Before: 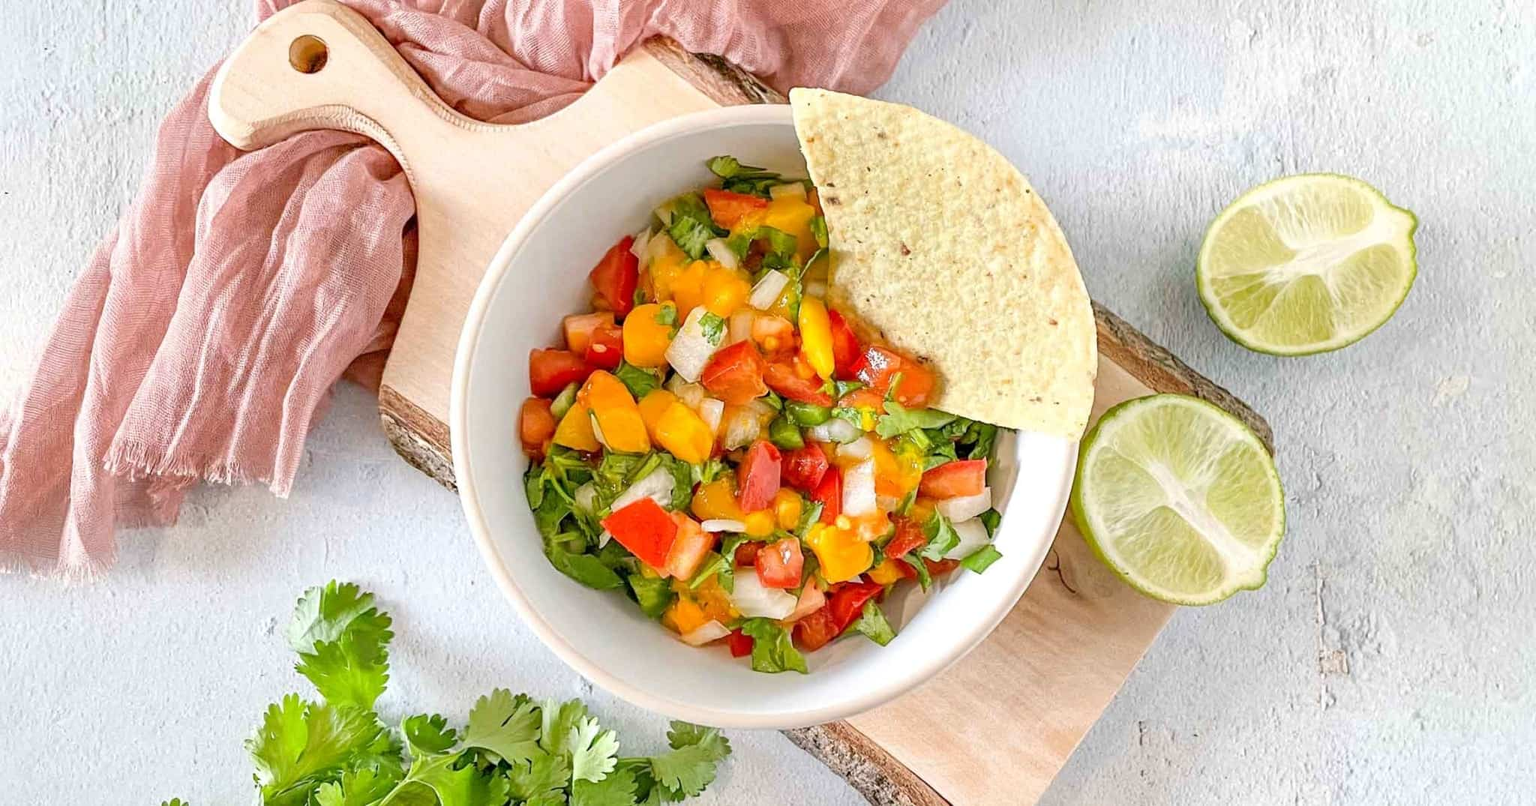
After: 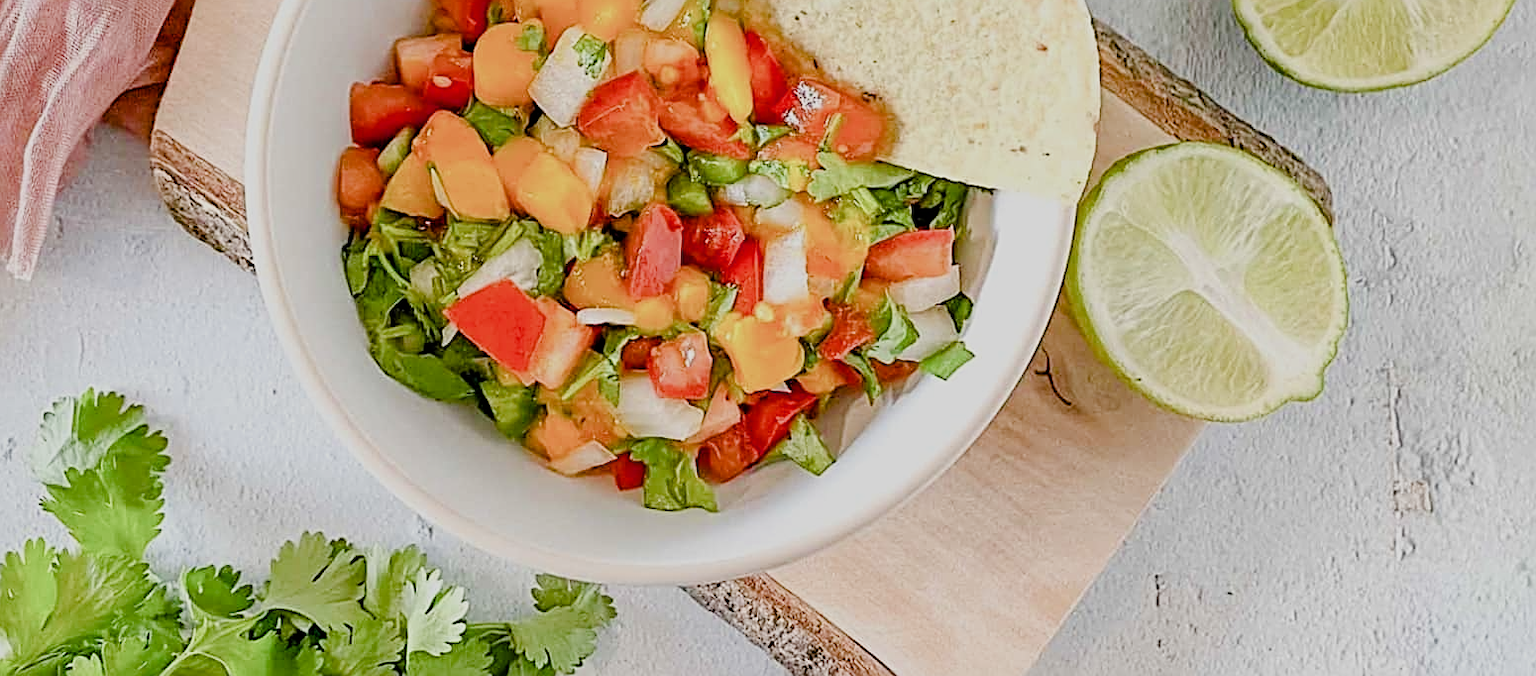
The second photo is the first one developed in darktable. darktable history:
sharpen: radius 2.532, amount 0.631
color balance rgb: perceptual saturation grading › global saturation 20%, perceptual saturation grading › highlights -49.541%, perceptual saturation grading › shadows 23.901%, global vibrance 14.66%
crop and rotate: left 17.271%, top 35.552%, right 7.037%, bottom 0.86%
filmic rgb: black relative exposure -7.65 EV, white relative exposure 4.56 EV, hardness 3.61, preserve chrominance max RGB
